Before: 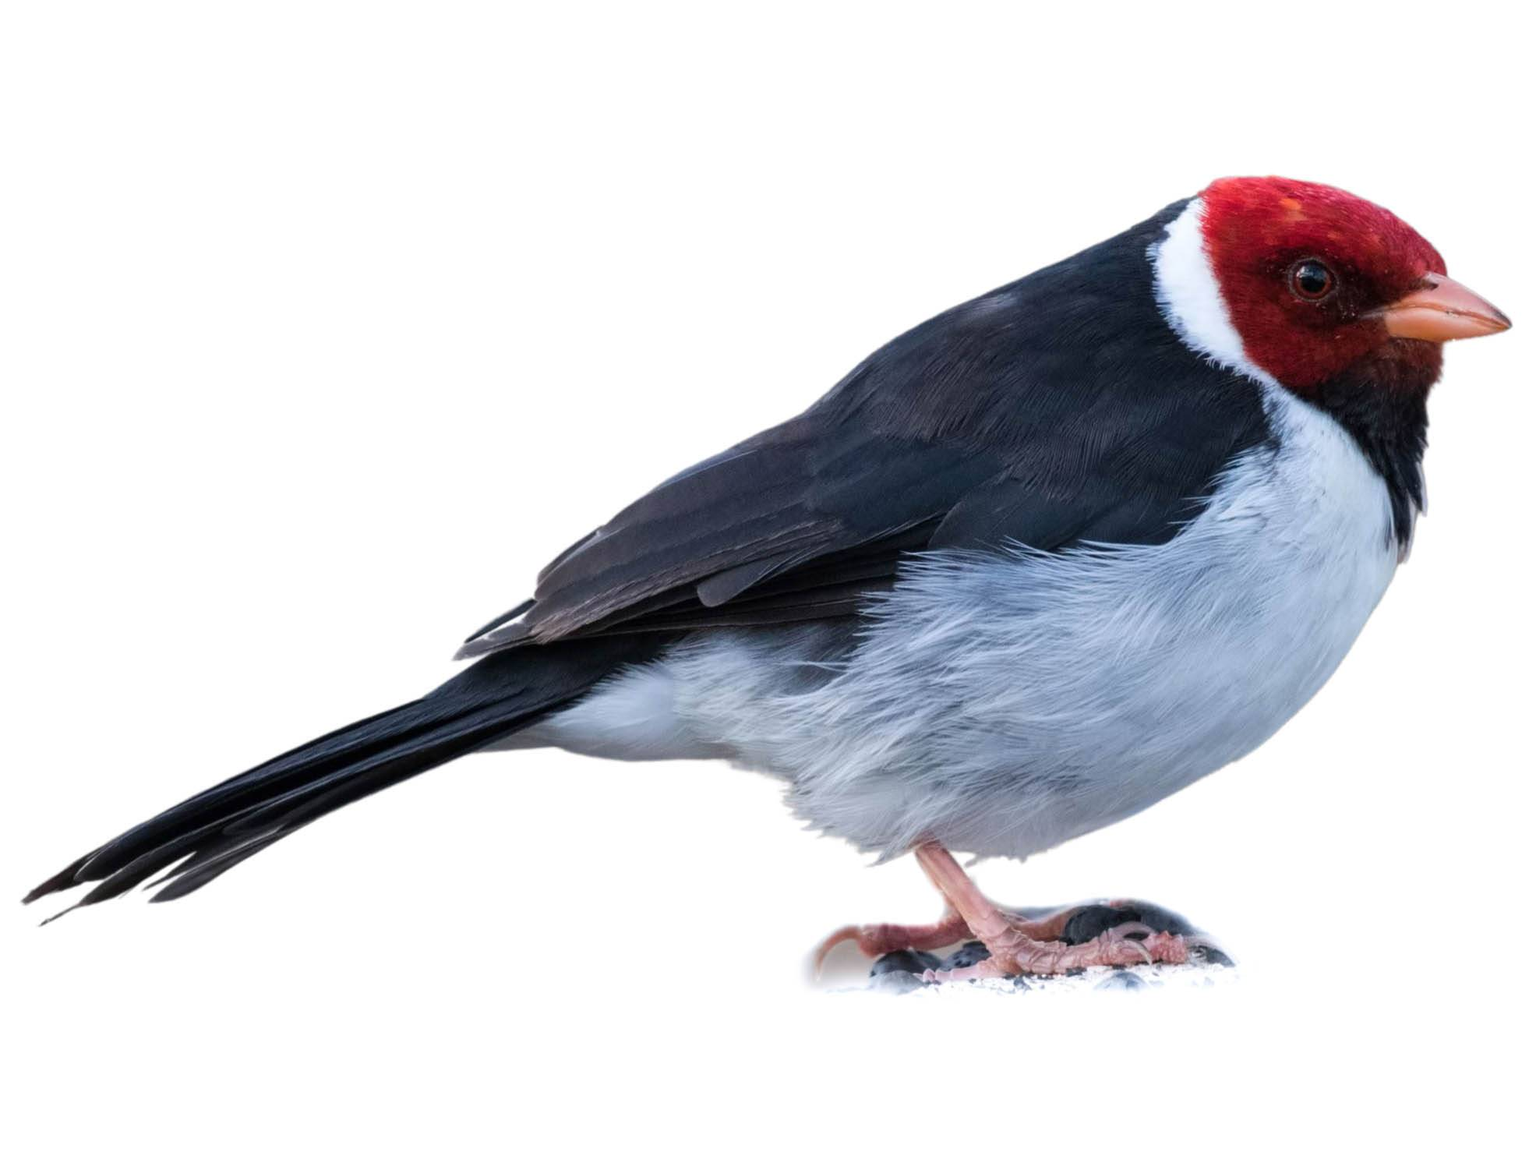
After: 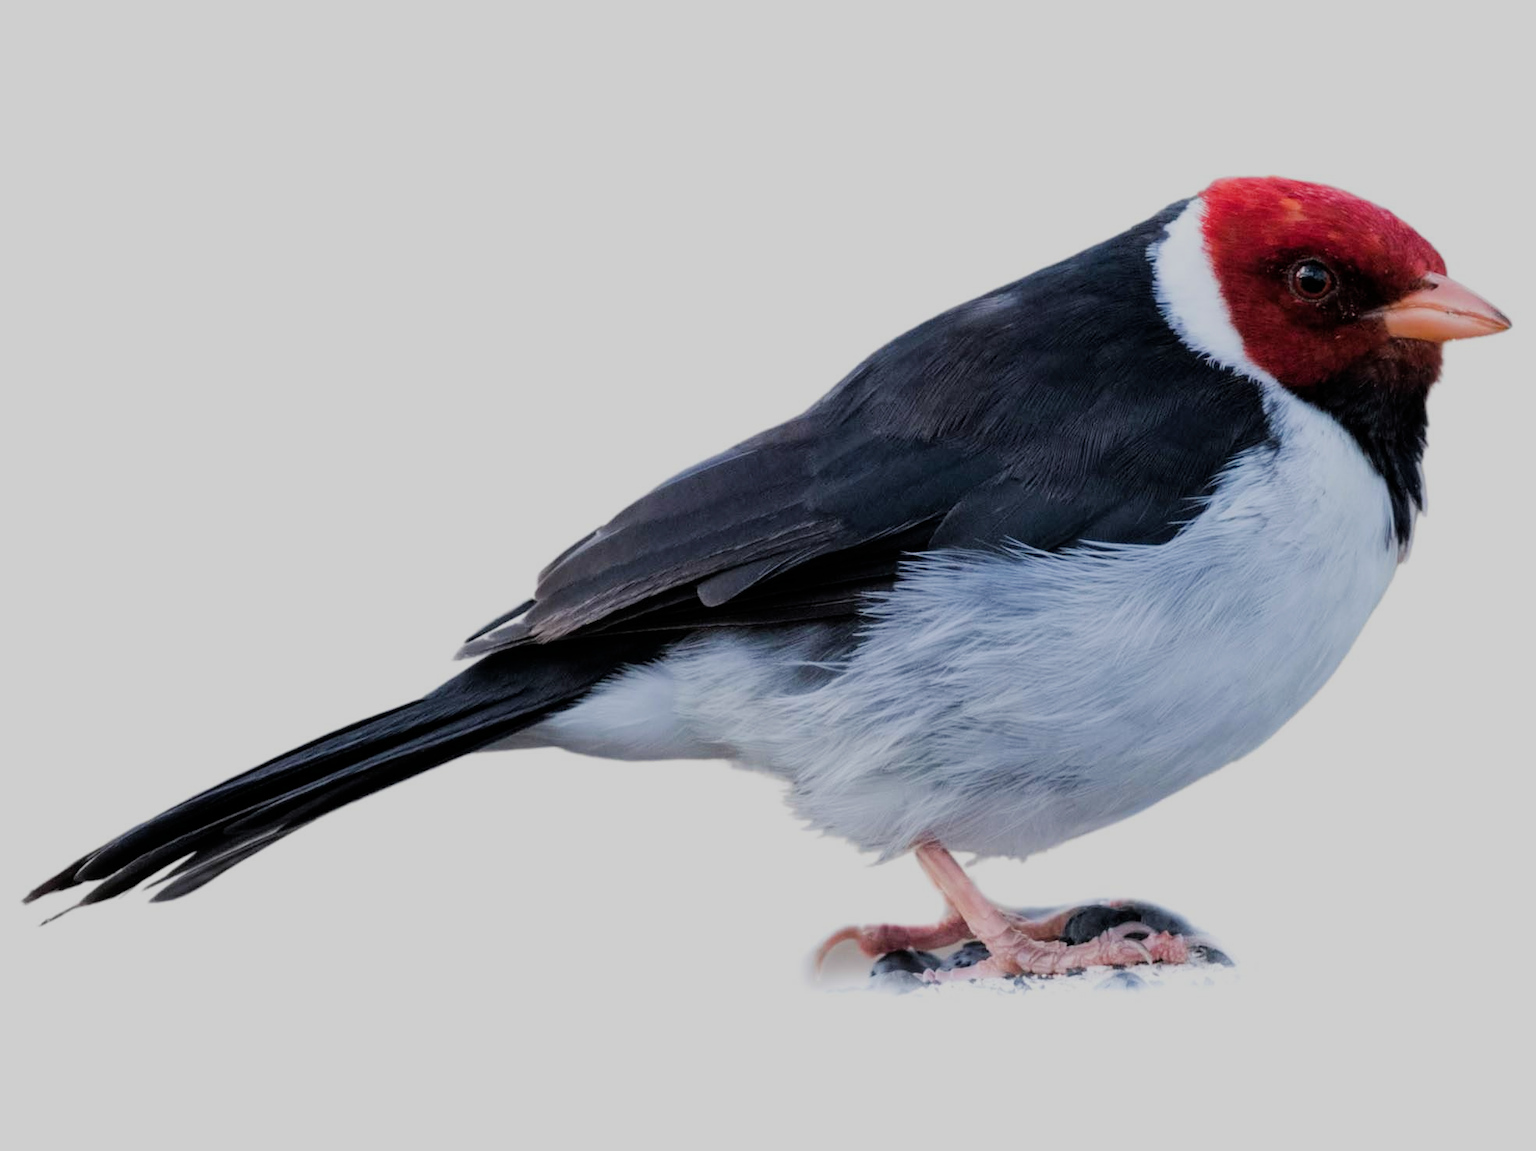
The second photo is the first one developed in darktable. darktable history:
filmic rgb: black relative exposure -7.19 EV, white relative exposure 5.37 EV, threshold 3.04 EV, hardness 3.02, enable highlight reconstruction true
